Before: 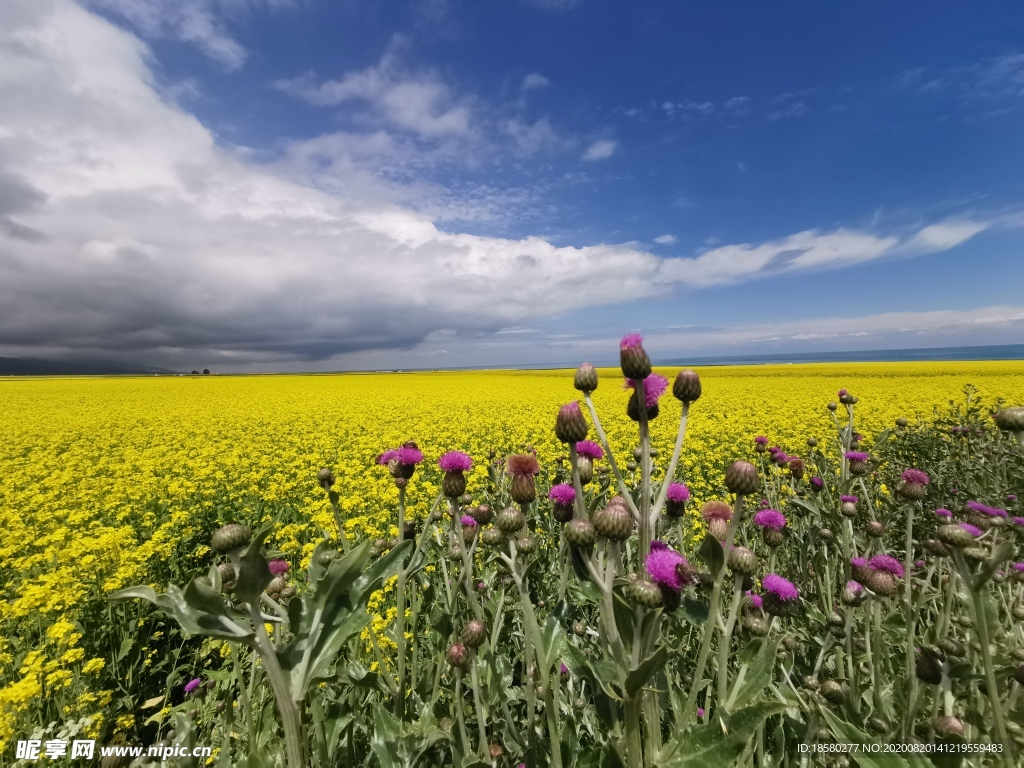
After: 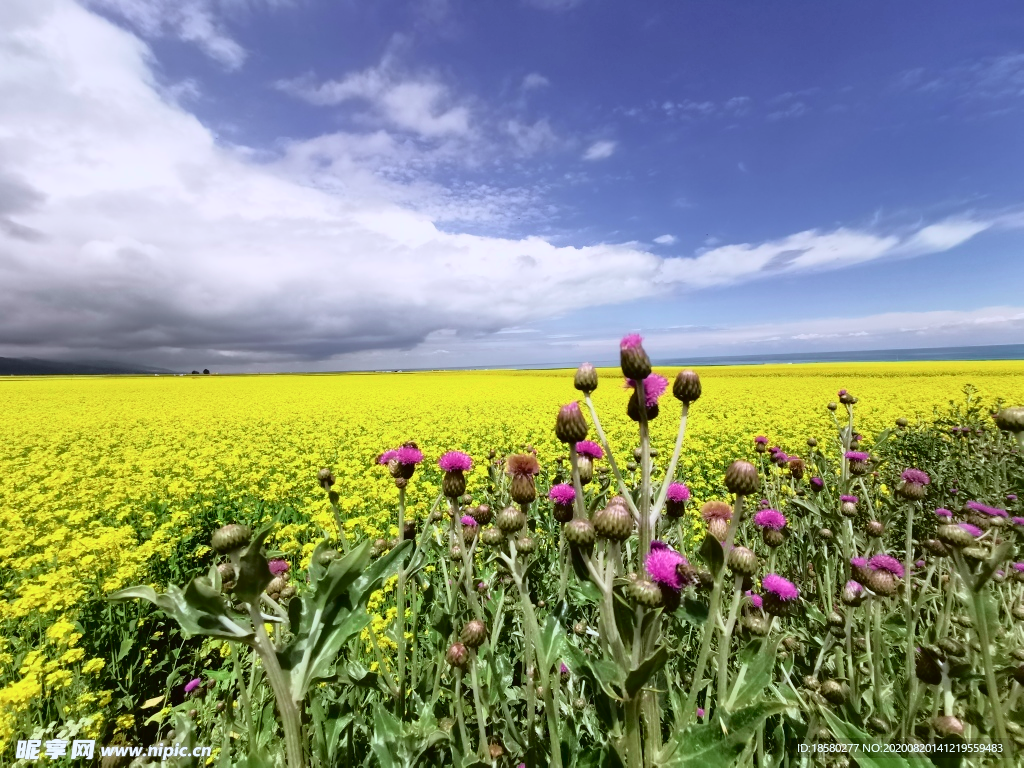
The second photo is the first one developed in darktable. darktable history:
color calibration: x 0.369, y 0.382, temperature 4317.72 K
tone curve: curves: ch0 [(0, 0.015) (0.091, 0.055) (0.184, 0.159) (0.304, 0.382) (0.492, 0.579) (0.628, 0.755) (0.832, 0.932) (0.984, 0.963)]; ch1 [(0, 0) (0.34, 0.235) (0.493, 0.5) (0.554, 0.56) (0.764, 0.815) (1, 1)]; ch2 [(0, 0) (0.44, 0.458) (0.476, 0.477) (0.542, 0.586) (0.674, 0.724) (1, 1)], color space Lab, independent channels, preserve colors none
